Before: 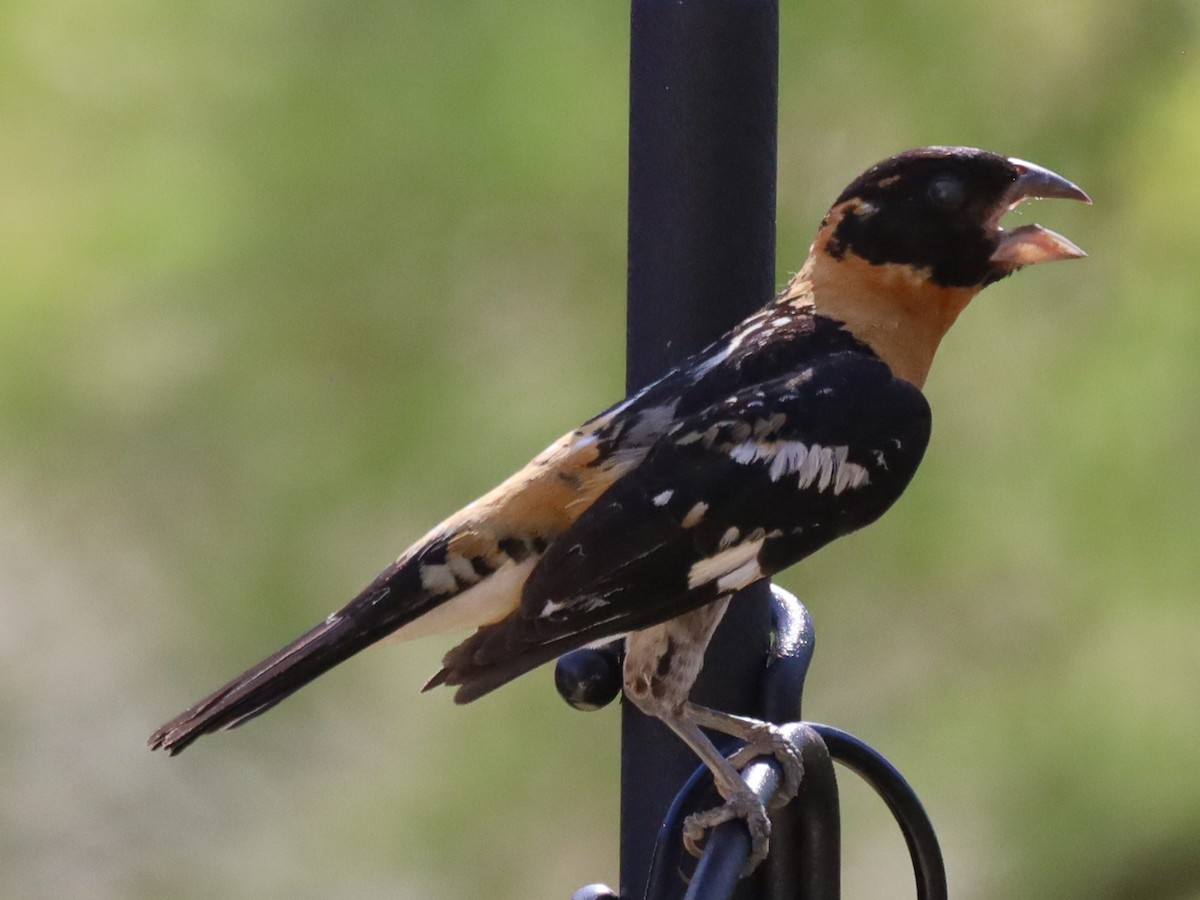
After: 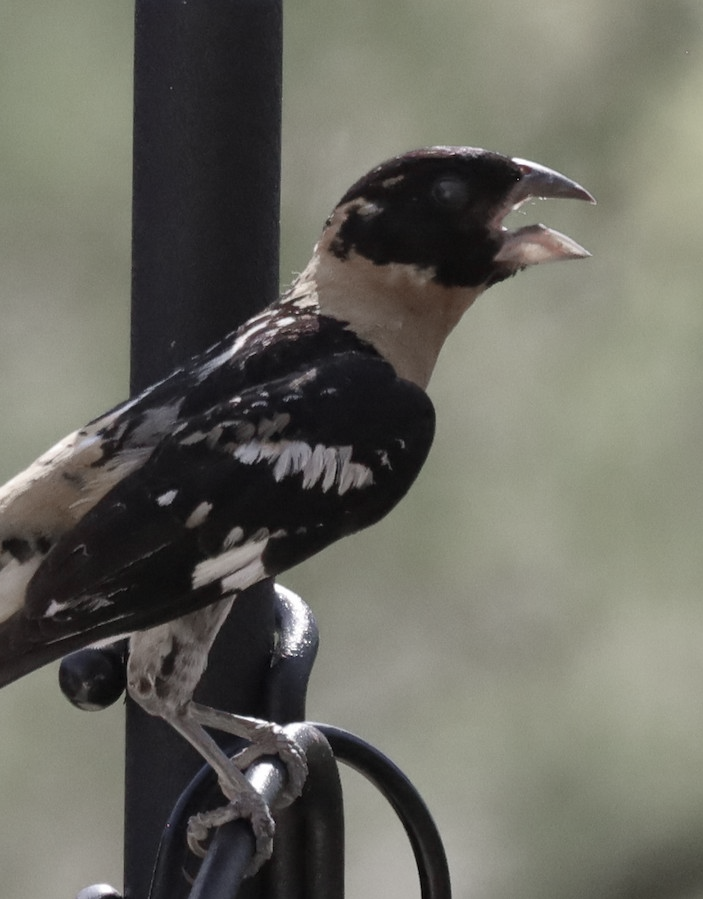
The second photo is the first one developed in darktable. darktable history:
white balance: emerald 1
crop: left 41.402%
color zones: curves: ch1 [(0, 0.34) (0.143, 0.164) (0.286, 0.152) (0.429, 0.176) (0.571, 0.173) (0.714, 0.188) (0.857, 0.199) (1, 0.34)]
